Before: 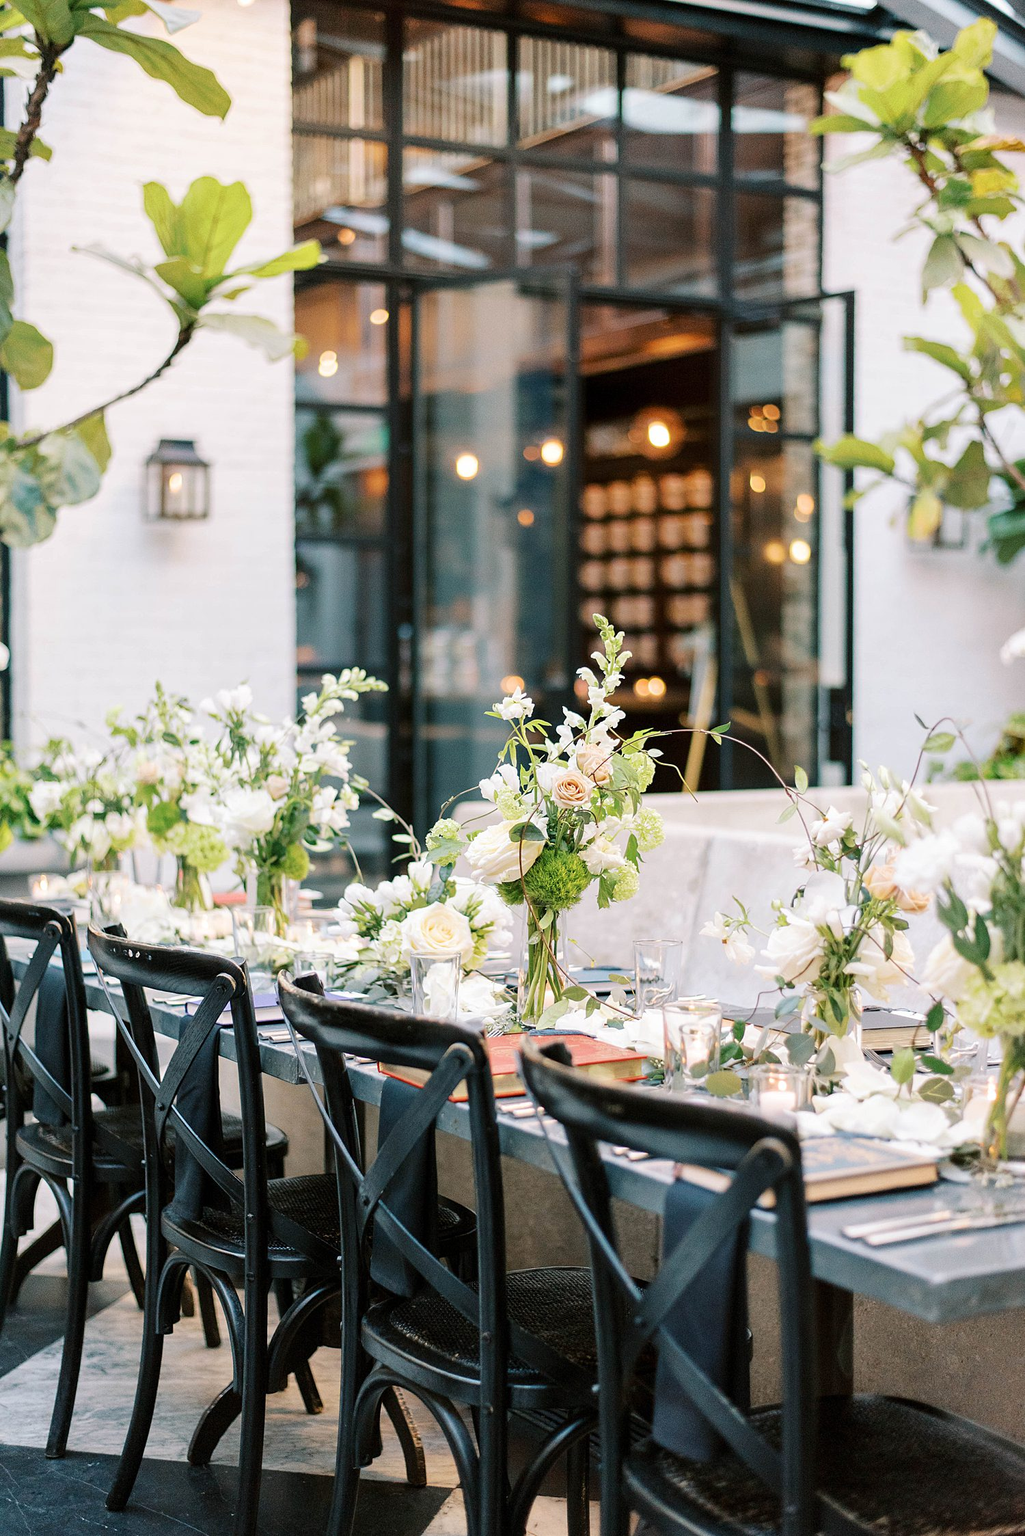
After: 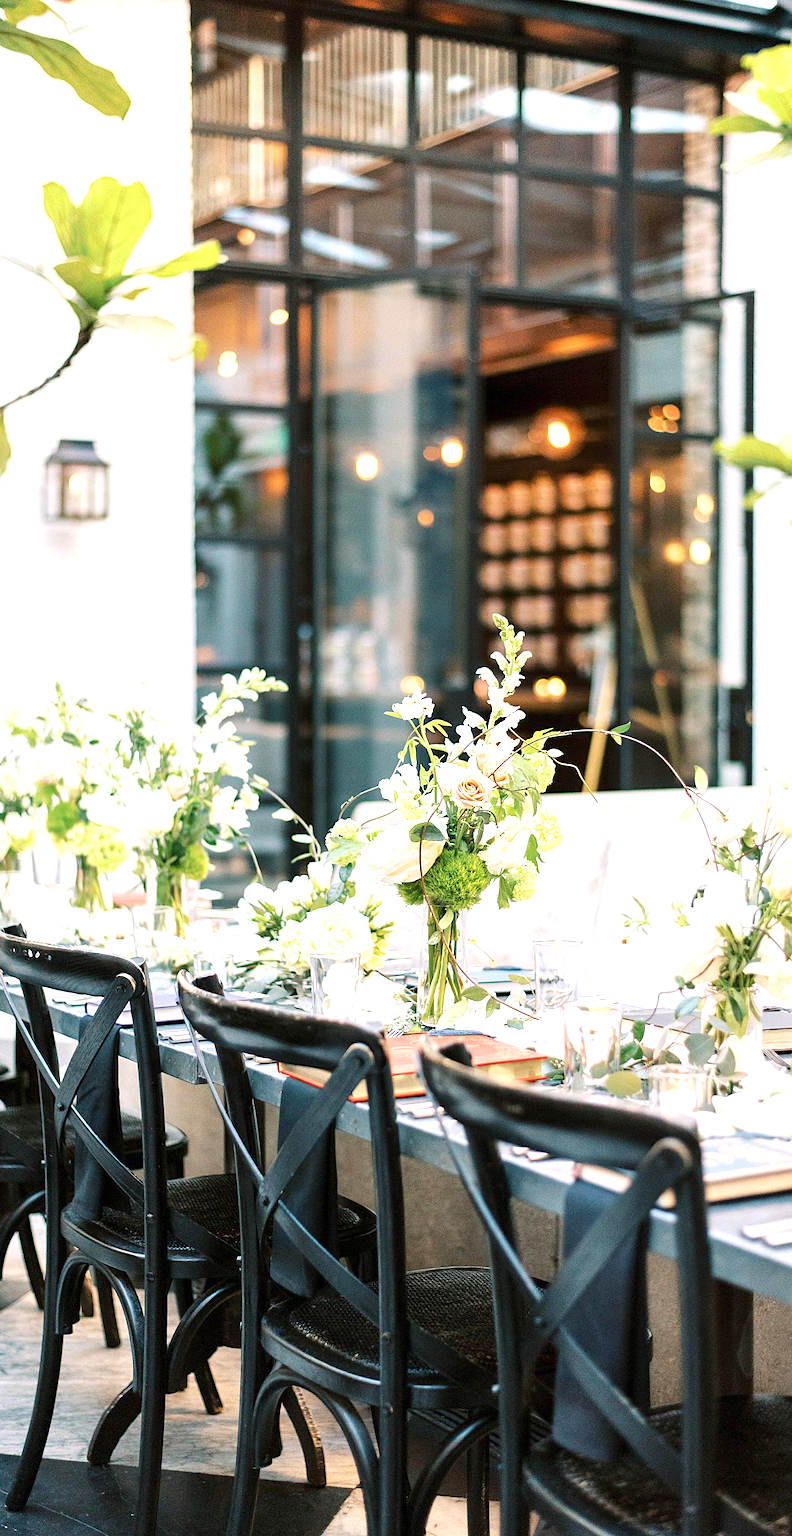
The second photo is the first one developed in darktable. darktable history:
exposure: black level correction 0, exposure 0.693 EV, compensate exposure bias true, compensate highlight preservation false
crop: left 9.85%, right 12.764%
